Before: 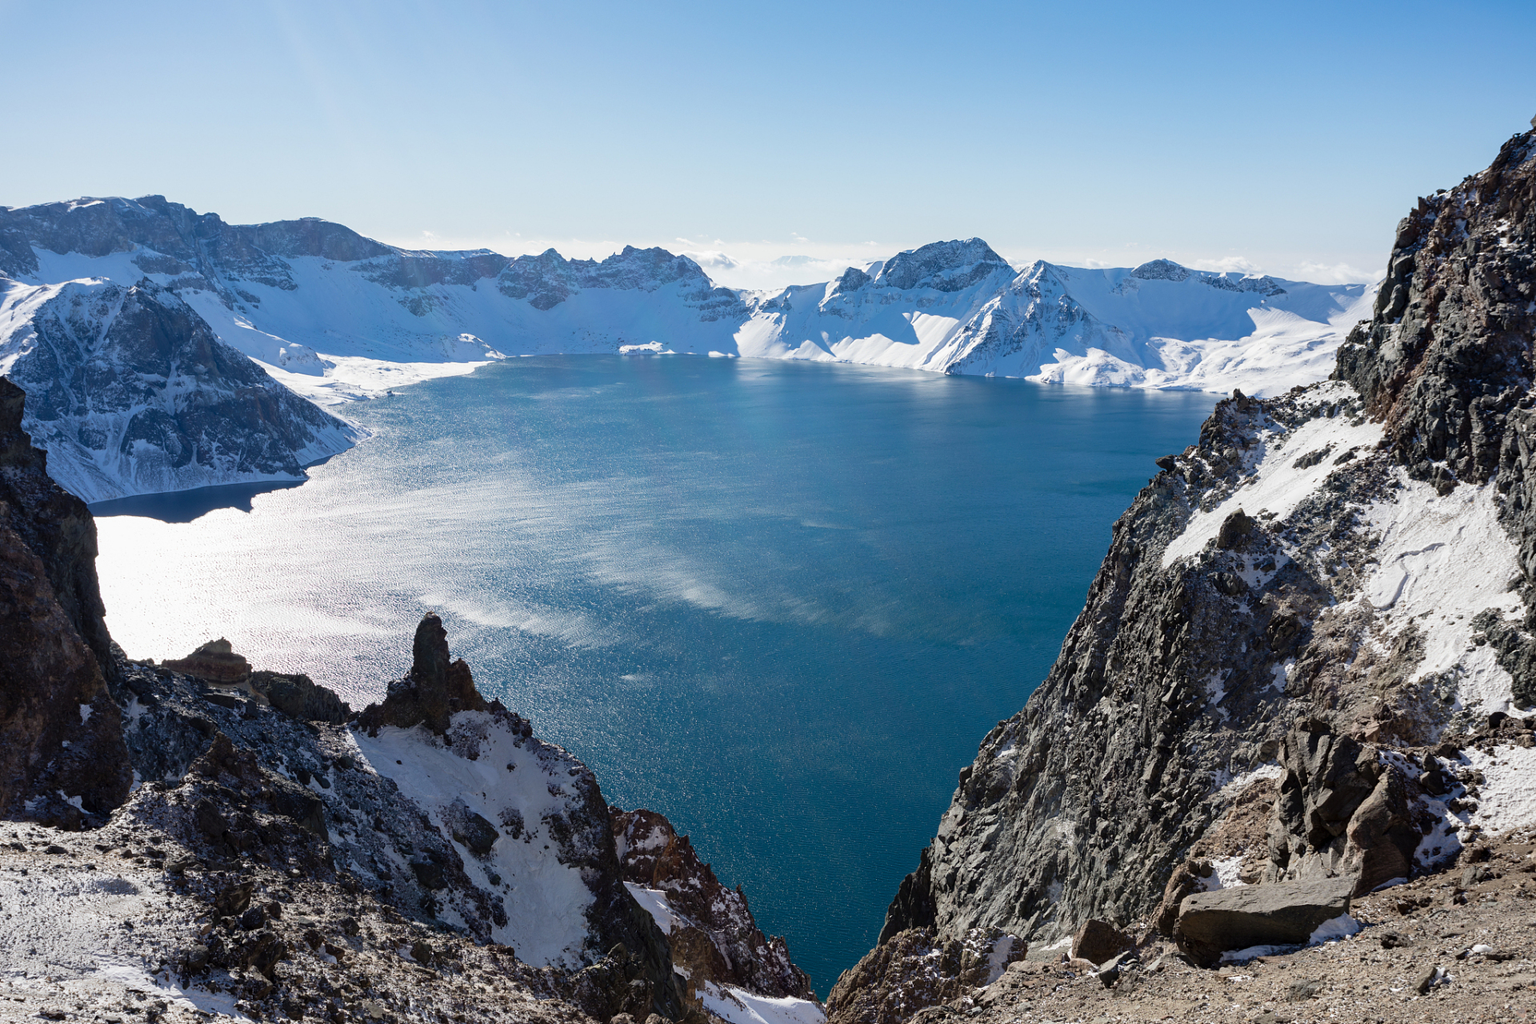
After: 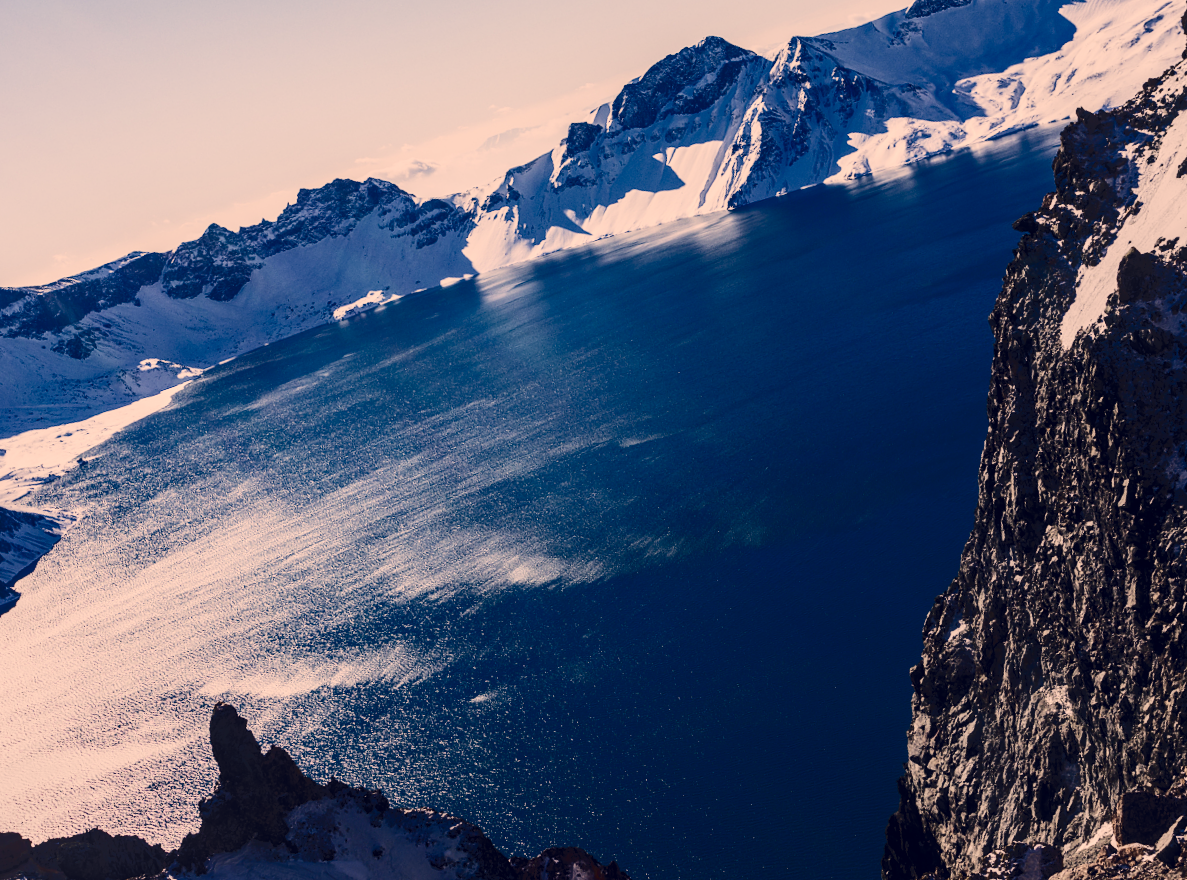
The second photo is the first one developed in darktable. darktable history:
base curve: curves: ch0 [(0, 0) (0.007, 0.004) (0.027, 0.03) (0.046, 0.07) (0.207, 0.54) (0.442, 0.872) (0.673, 0.972) (1, 1)], preserve colors none
crop and rotate: angle 19.22°, left 6.859%, right 4.214%, bottom 1.067%
color correction: highlights a* 20.3, highlights b* 26.71, shadows a* 3.37, shadows b* -17.63, saturation 0.729
local contrast: on, module defaults
exposure: exposure -1.453 EV, compensate highlight preservation false
contrast brightness saturation: contrast 0.102, brightness -0.264, saturation 0.147
tone curve: curves: ch0 [(0, 0) (0.003, 0.049) (0.011, 0.052) (0.025, 0.057) (0.044, 0.069) (0.069, 0.076) (0.1, 0.09) (0.136, 0.111) (0.177, 0.15) (0.224, 0.197) (0.277, 0.267) (0.335, 0.366) (0.399, 0.477) (0.468, 0.561) (0.543, 0.651) (0.623, 0.733) (0.709, 0.804) (0.801, 0.869) (0.898, 0.924) (1, 1)], color space Lab, independent channels, preserve colors none
